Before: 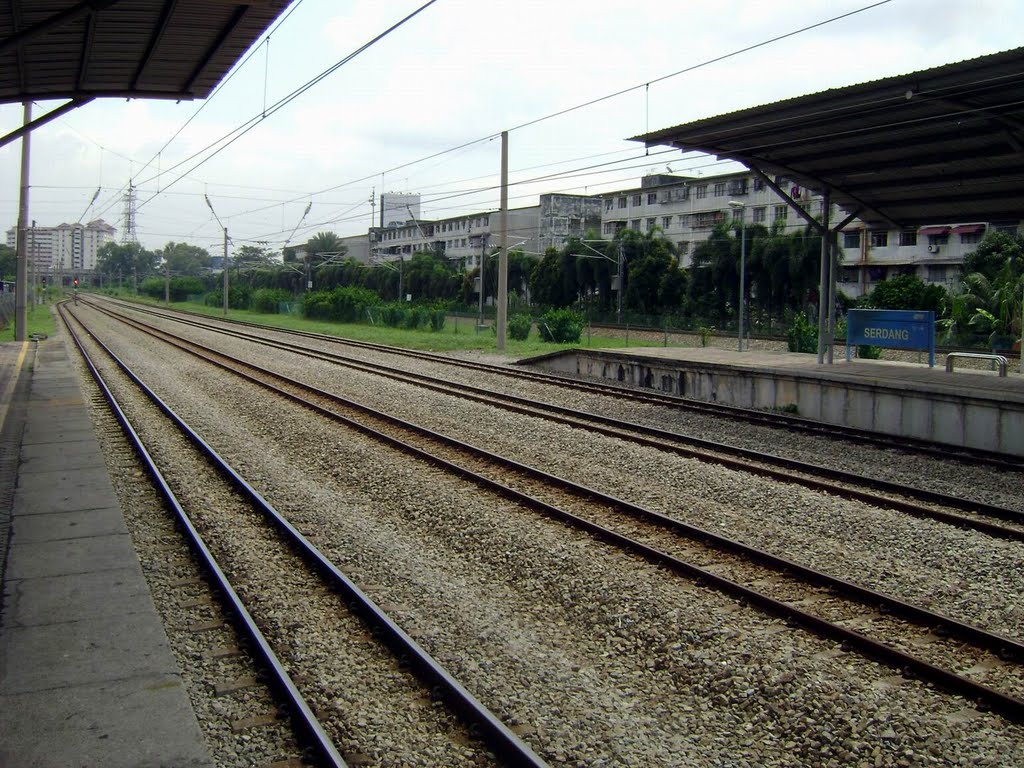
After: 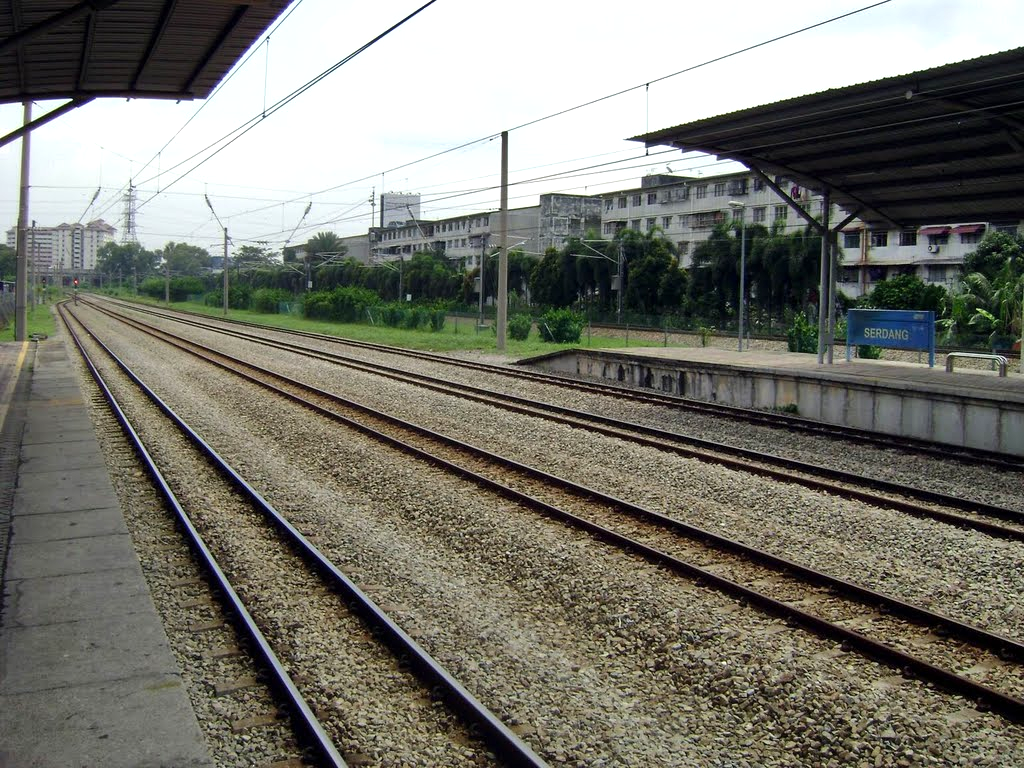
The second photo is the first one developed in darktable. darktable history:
shadows and highlights: white point adjustment 1.04, soften with gaussian
color zones: curves: ch1 [(0, 0.513) (0.143, 0.524) (0.286, 0.511) (0.429, 0.506) (0.571, 0.503) (0.714, 0.503) (0.857, 0.508) (1, 0.513)]
exposure: exposure 0.2 EV, compensate highlight preservation false
